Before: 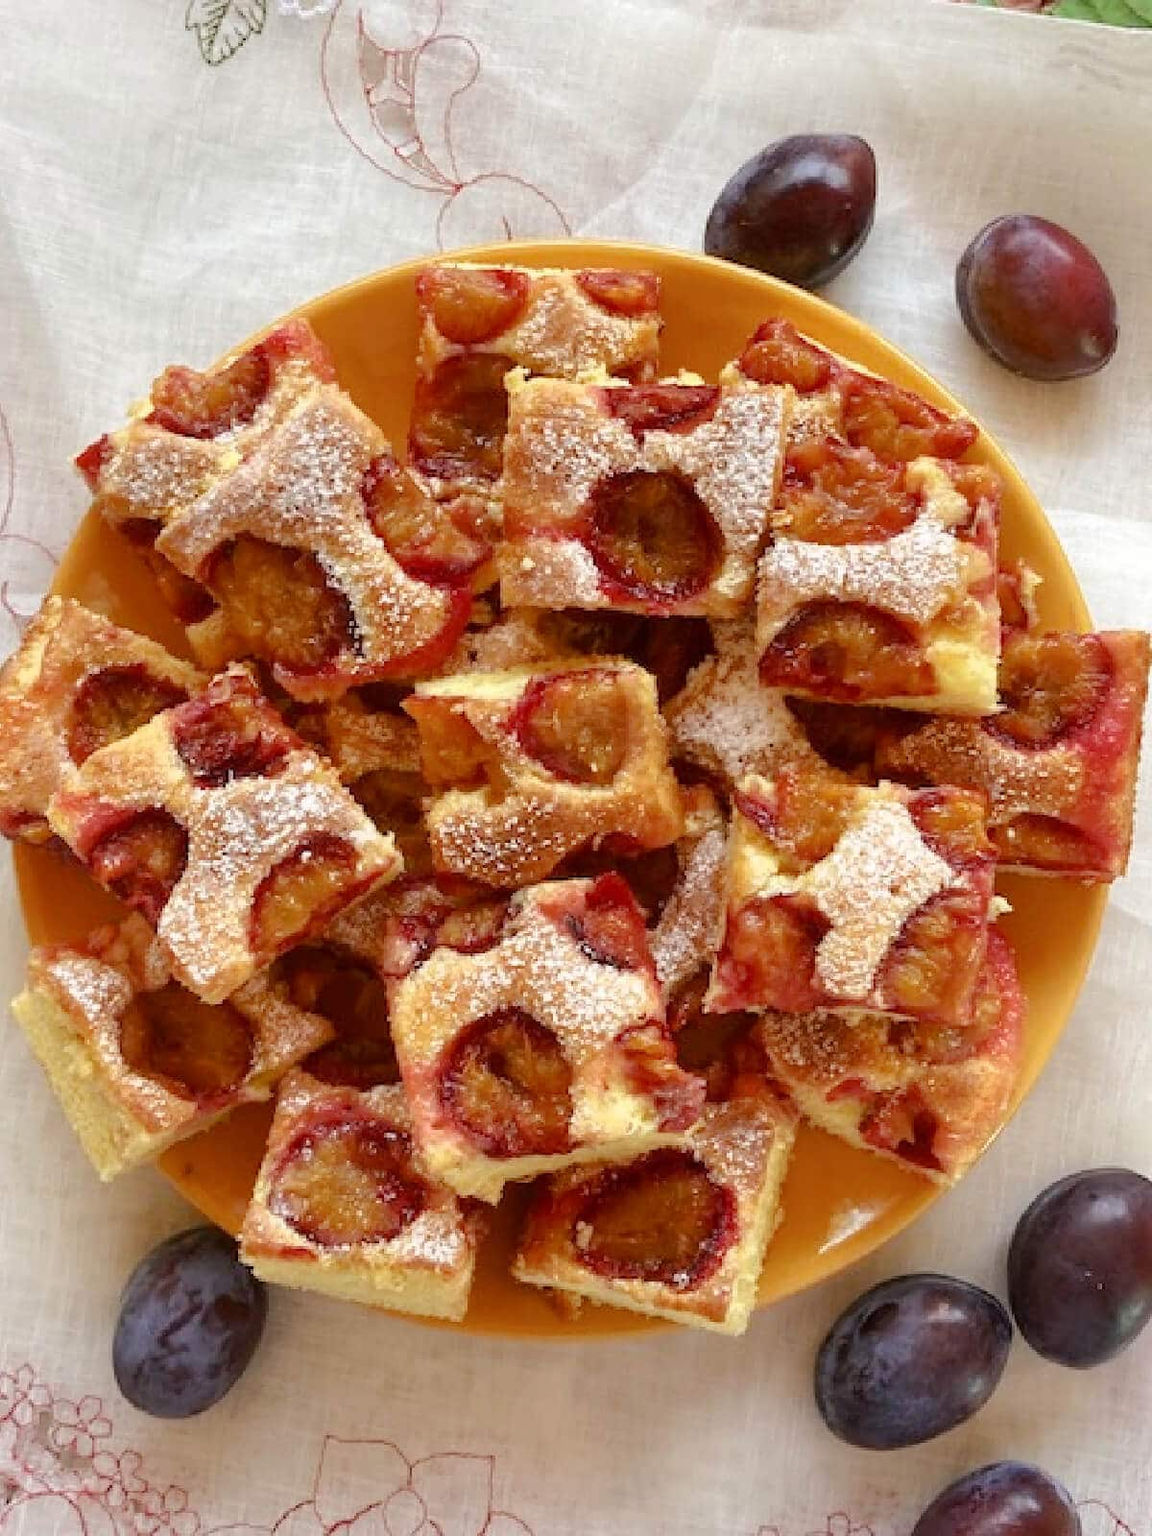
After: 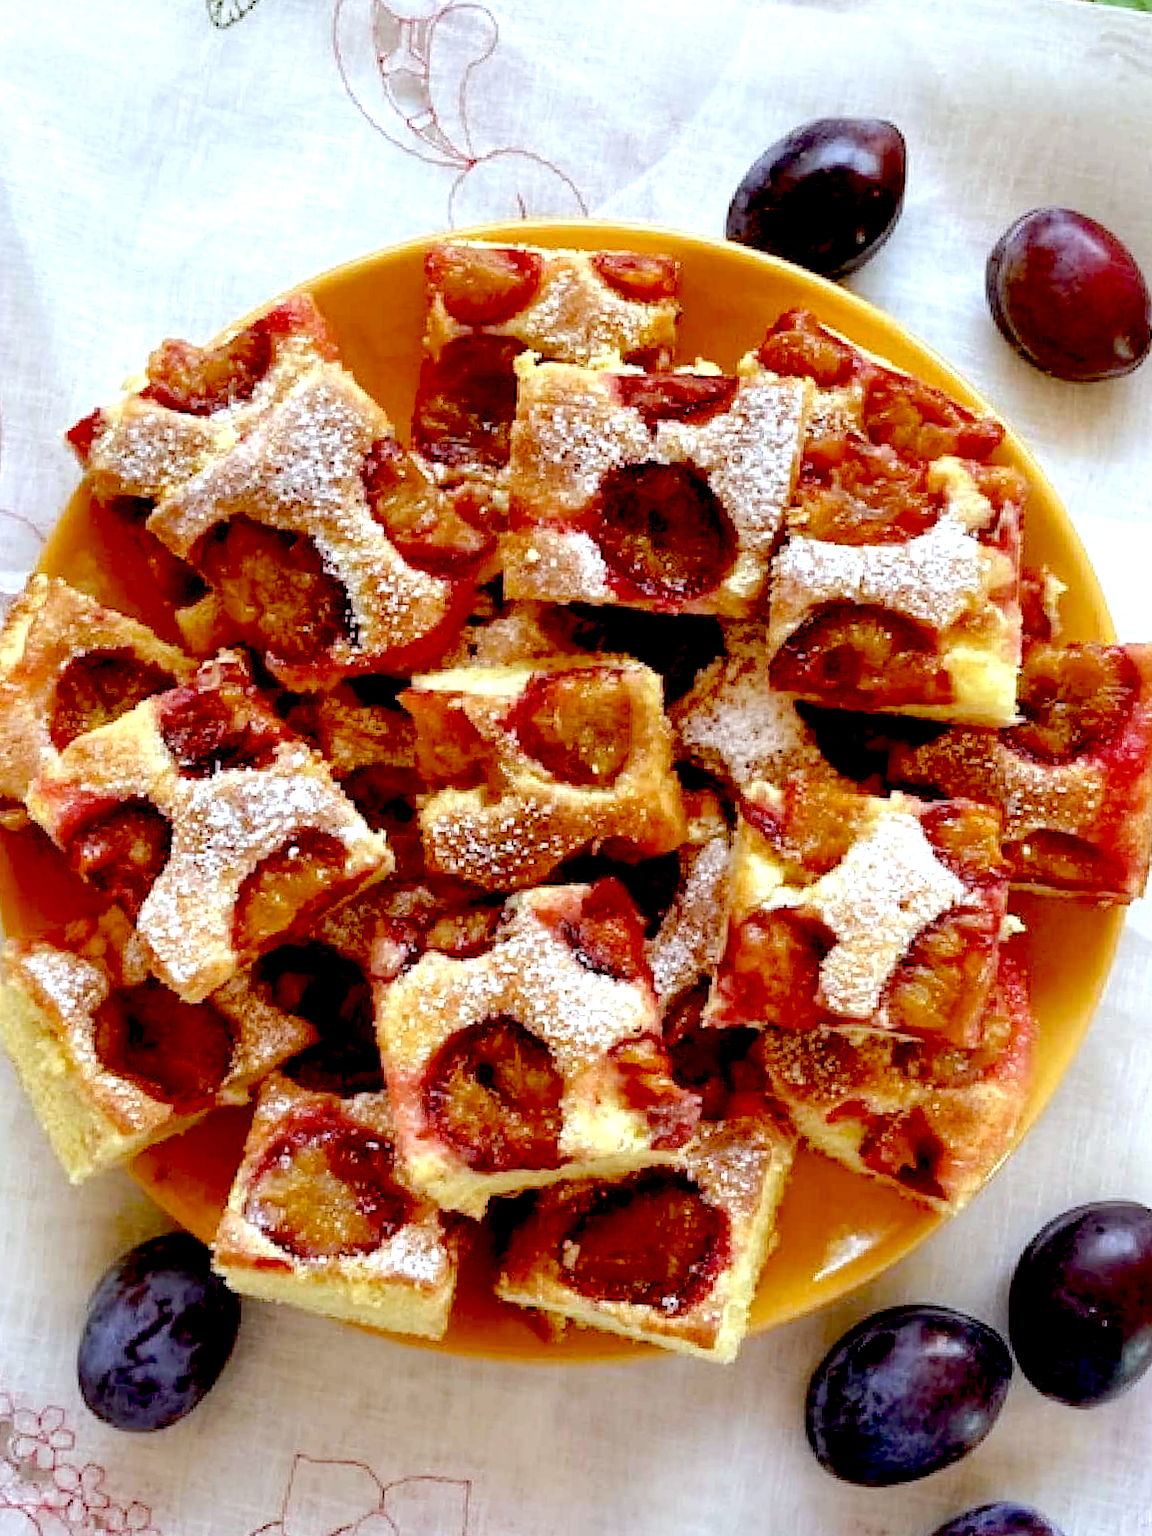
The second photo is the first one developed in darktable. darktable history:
exposure: black level correction 0.04, exposure 0.5 EV, compensate highlight preservation false
white balance: red 0.924, blue 1.095
crop and rotate: angle -1.69°
